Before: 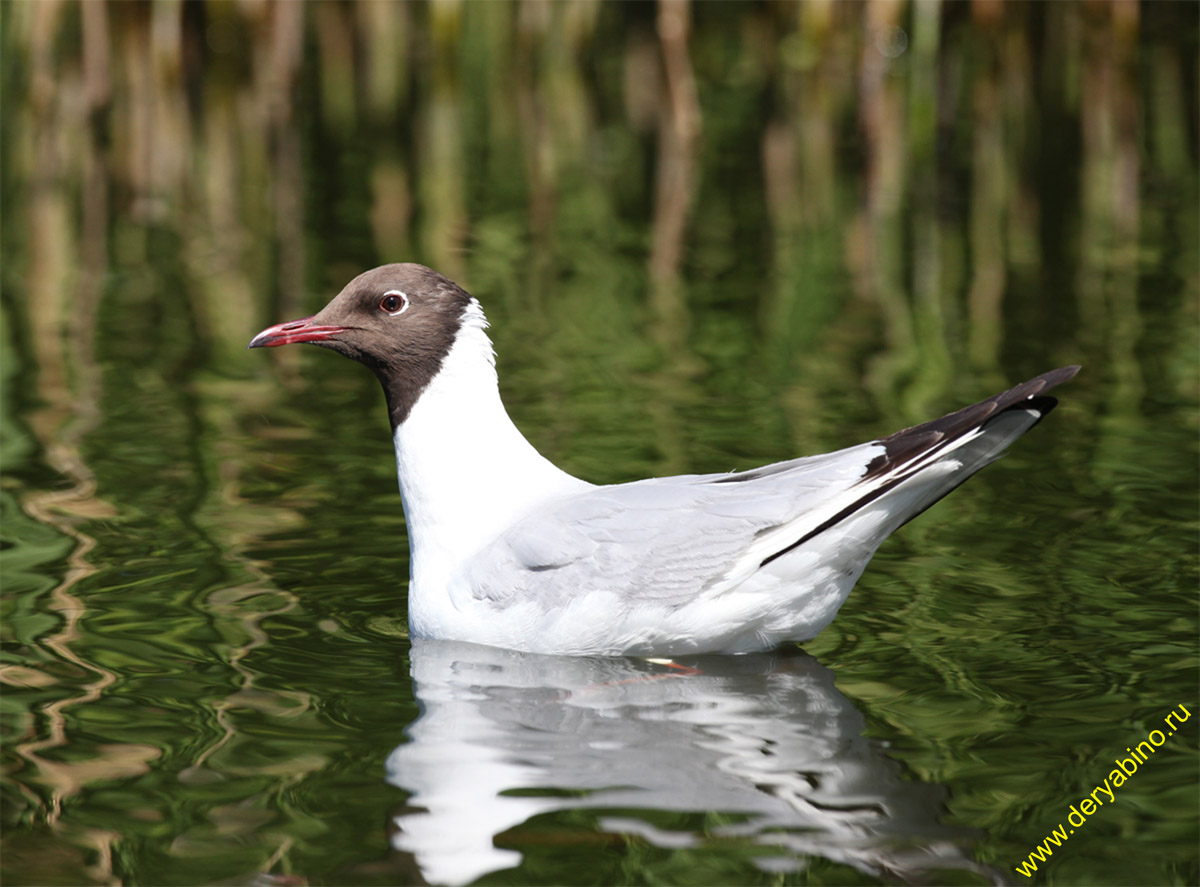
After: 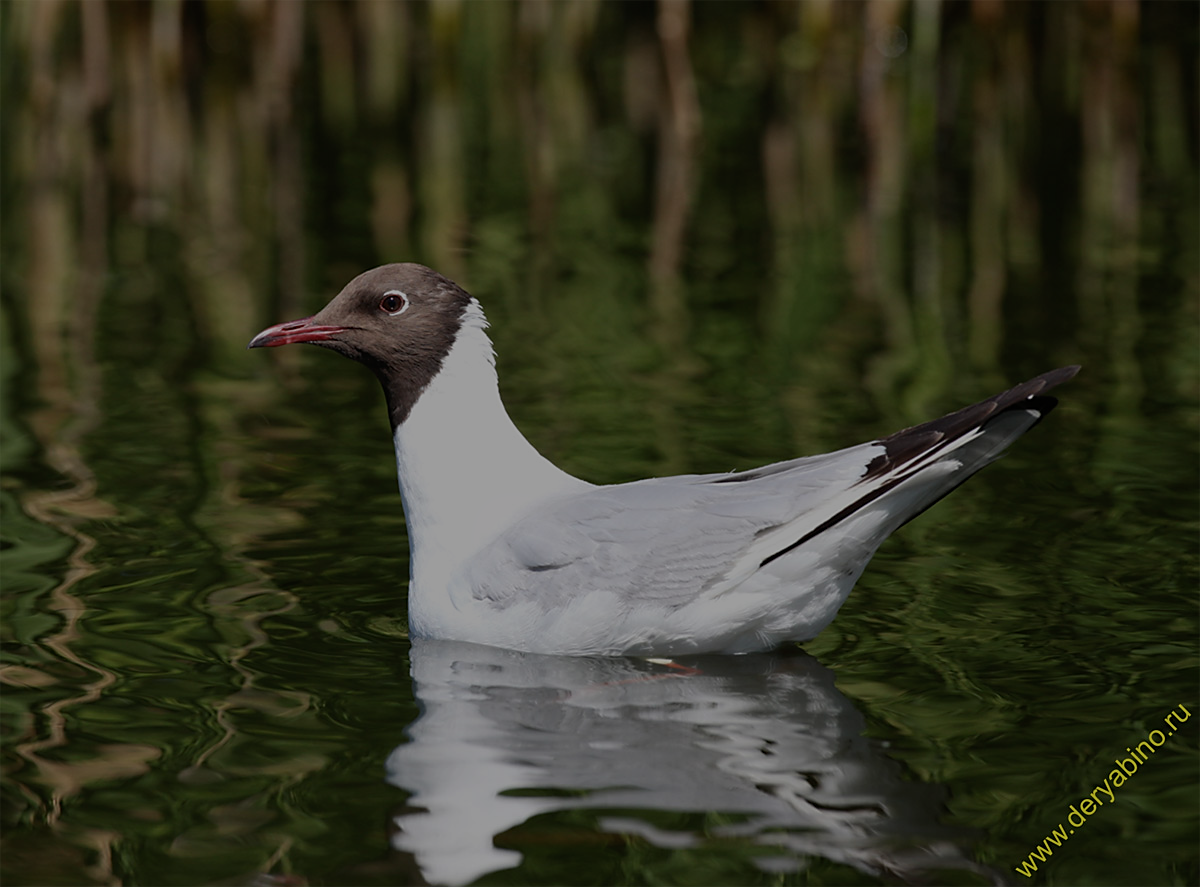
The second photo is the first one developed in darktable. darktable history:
sharpen: radius 1.845, amount 0.408, threshold 1.362
exposure: exposure -1.549 EV, compensate highlight preservation false
tone equalizer: smoothing diameter 24.8%, edges refinement/feathering 14.63, preserve details guided filter
